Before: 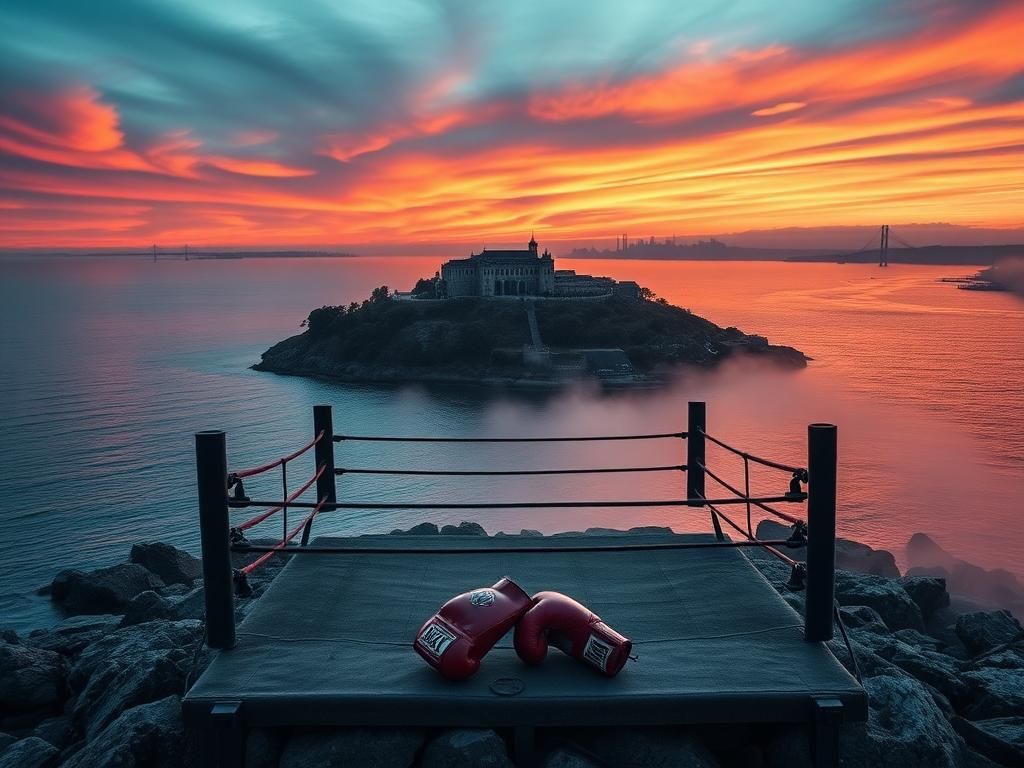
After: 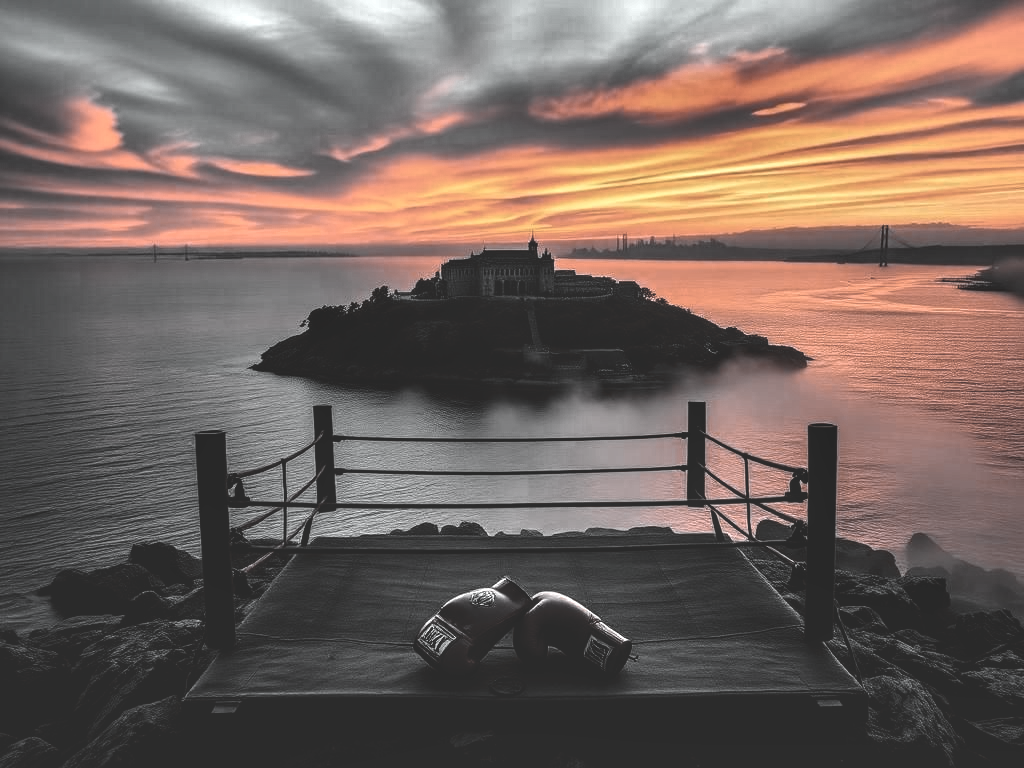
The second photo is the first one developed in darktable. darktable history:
basic adjustments: black level correction 0.012, exposure 0.29 EV, middle gray 17.31%, brightness -0.01, saturation 0.33, vibrance -0.21
rgb curve: curves: ch0 [(0, 0.186) (0.314, 0.284) (0.775, 0.708) (1, 1)], compensate middle gray true, preserve colors none
shadows and highlights: shadows 20.91, highlights -82.73, soften with gaussian
white balance: red 1.011, blue 0.982
color zones: curves: ch0 [(0, 0.613) (0.01, 0.613) (0.245, 0.448) (0.498, 0.529) (0.642, 0.665) (0.879, 0.777) (0.99, 0.613)]; ch1 [(0, 0.035) (0.121, 0.189) (0.259, 0.197) (0.415, 0.061) (0.589, 0.022) (0.732, 0.022) (0.857, 0.026) (0.991, 0.053)]
local contrast: highlights 61%, detail 143%, midtone range 0.428
color balance: lift [1, 1.015, 1.004, 0.985], gamma [1, 0.958, 0.971, 1.042], gain [1, 0.956, 0.977, 1.044]
